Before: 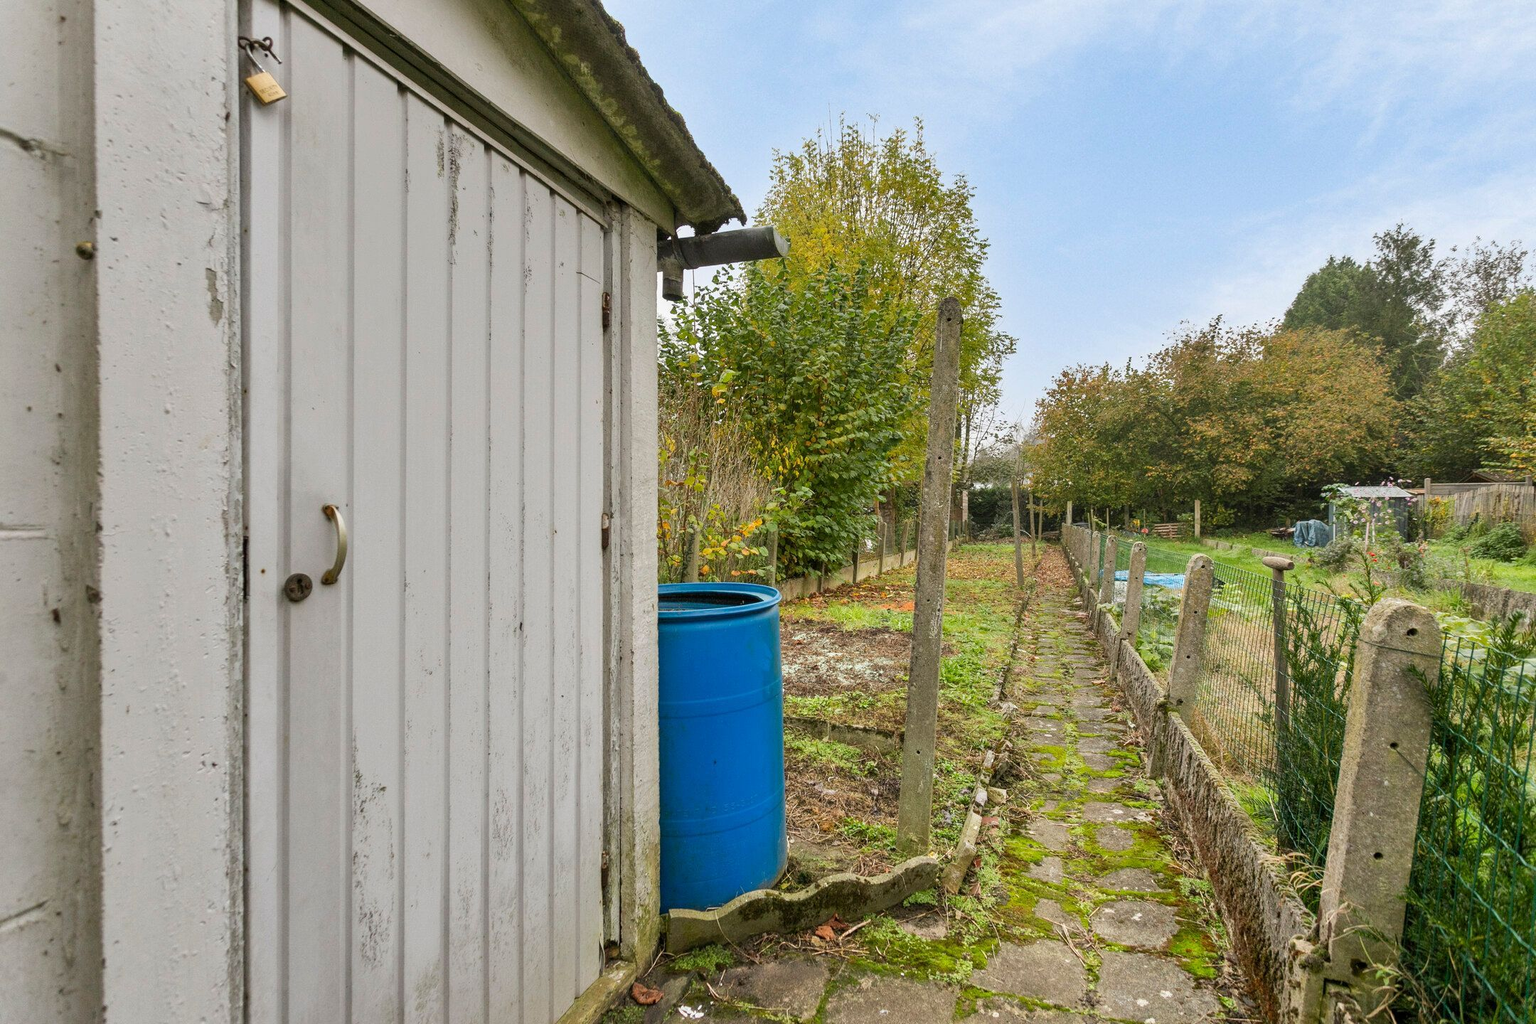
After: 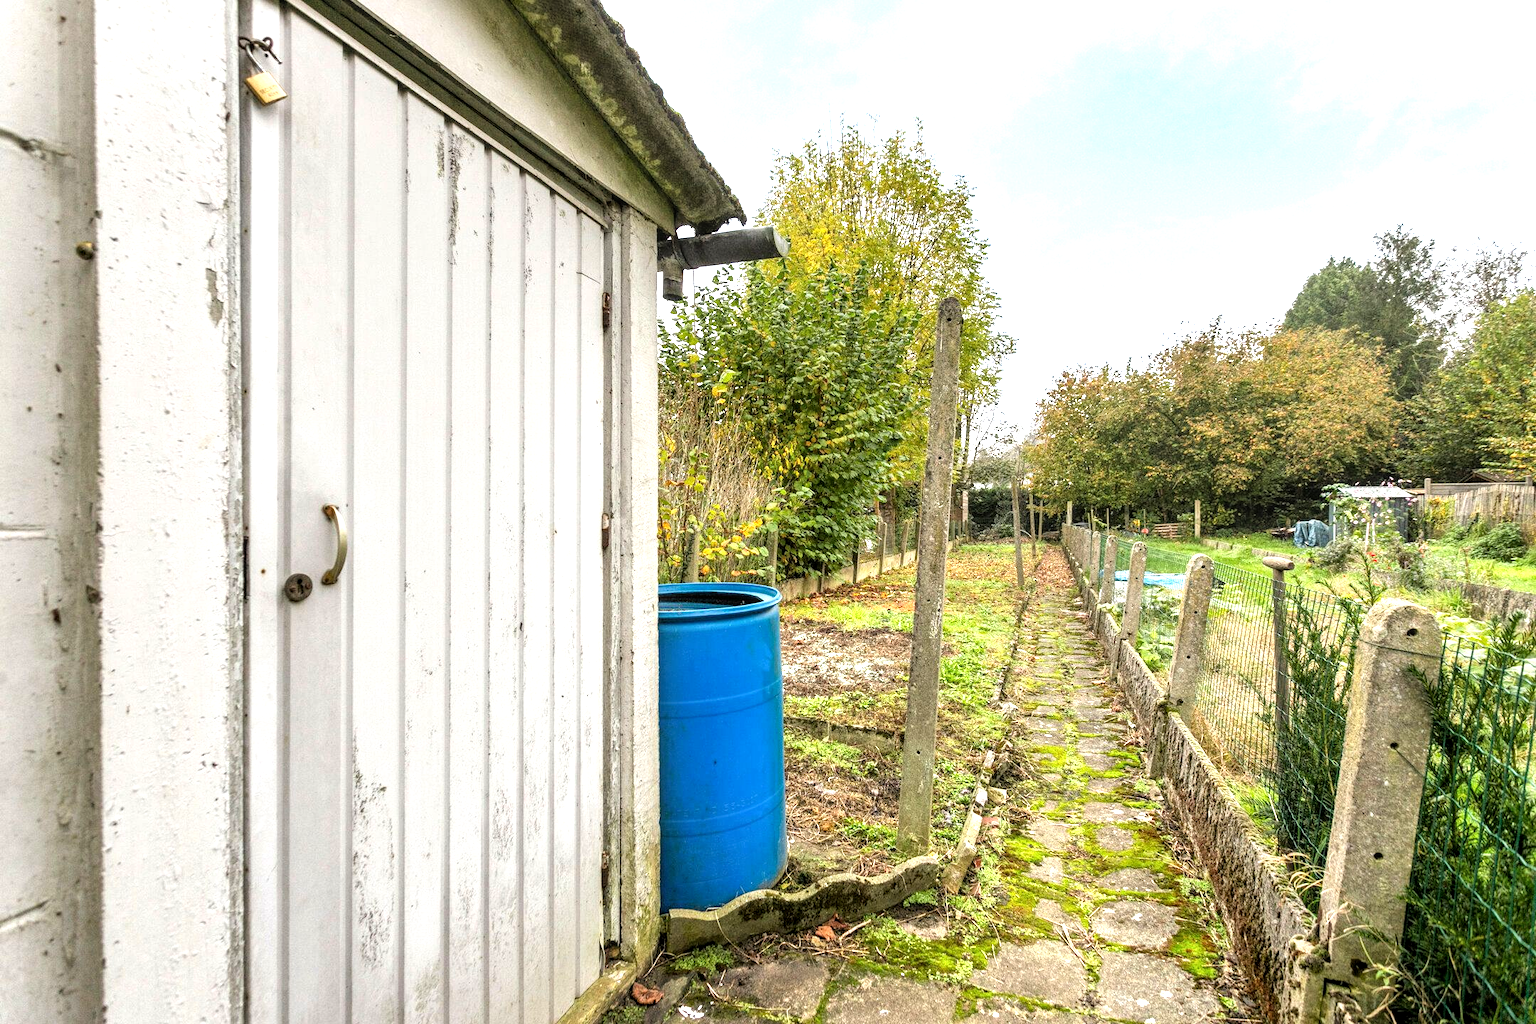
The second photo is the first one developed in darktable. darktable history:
tone equalizer: -8 EV -1.07 EV, -7 EV -1.02 EV, -6 EV -0.889 EV, -5 EV -0.598 EV, -3 EV 0.563 EV, -2 EV 0.856 EV, -1 EV 0.997 EV, +0 EV 1.06 EV
local contrast: on, module defaults
